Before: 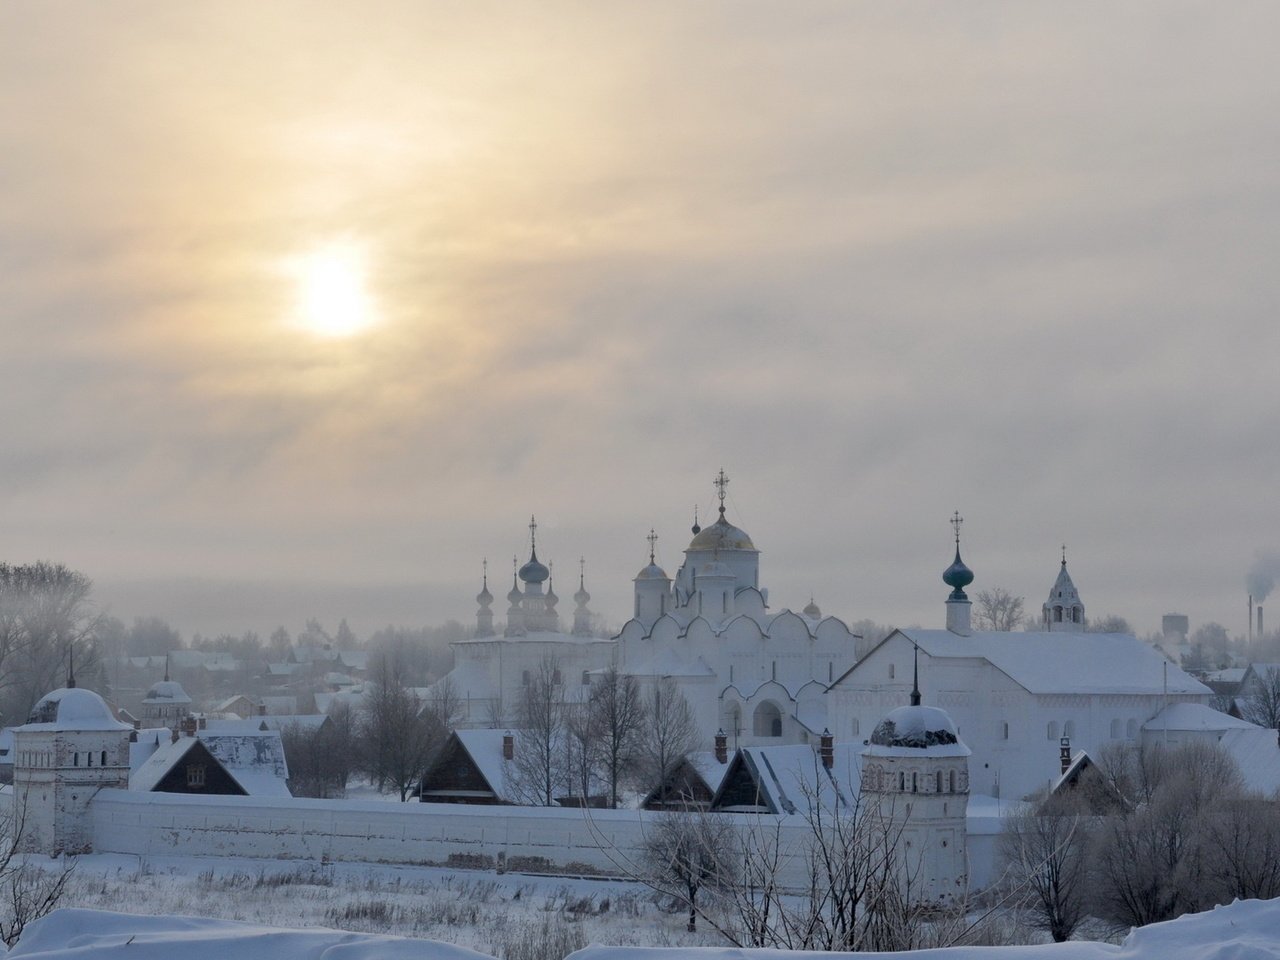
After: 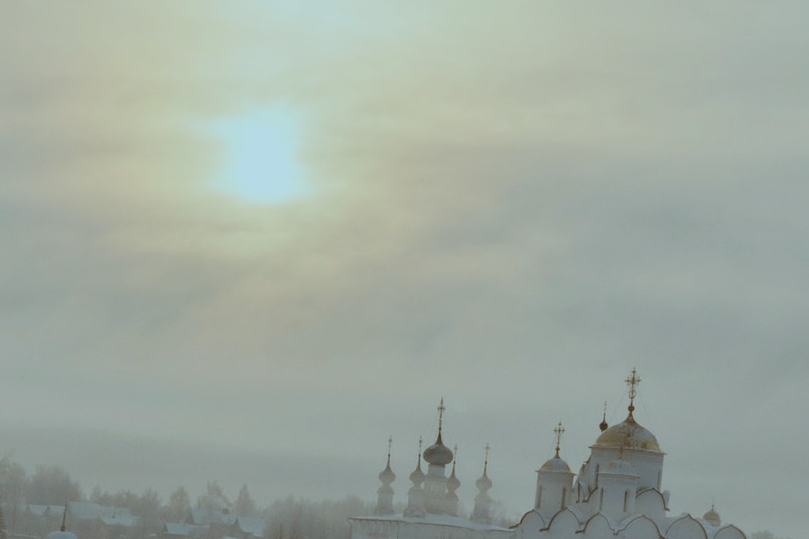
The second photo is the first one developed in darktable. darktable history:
crop and rotate: angle -4.99°, left 2.122%, top 6.945%, right 27.566%, bottom 30.519%
filmic rgb: black relative exposure -7.65 EV, white relative exposure 4.56 EV, hardness 3.61
color correction: highlights a* -14.62, highlights b* -16.22, shadows a* 10.12, shadows b* 29.4
